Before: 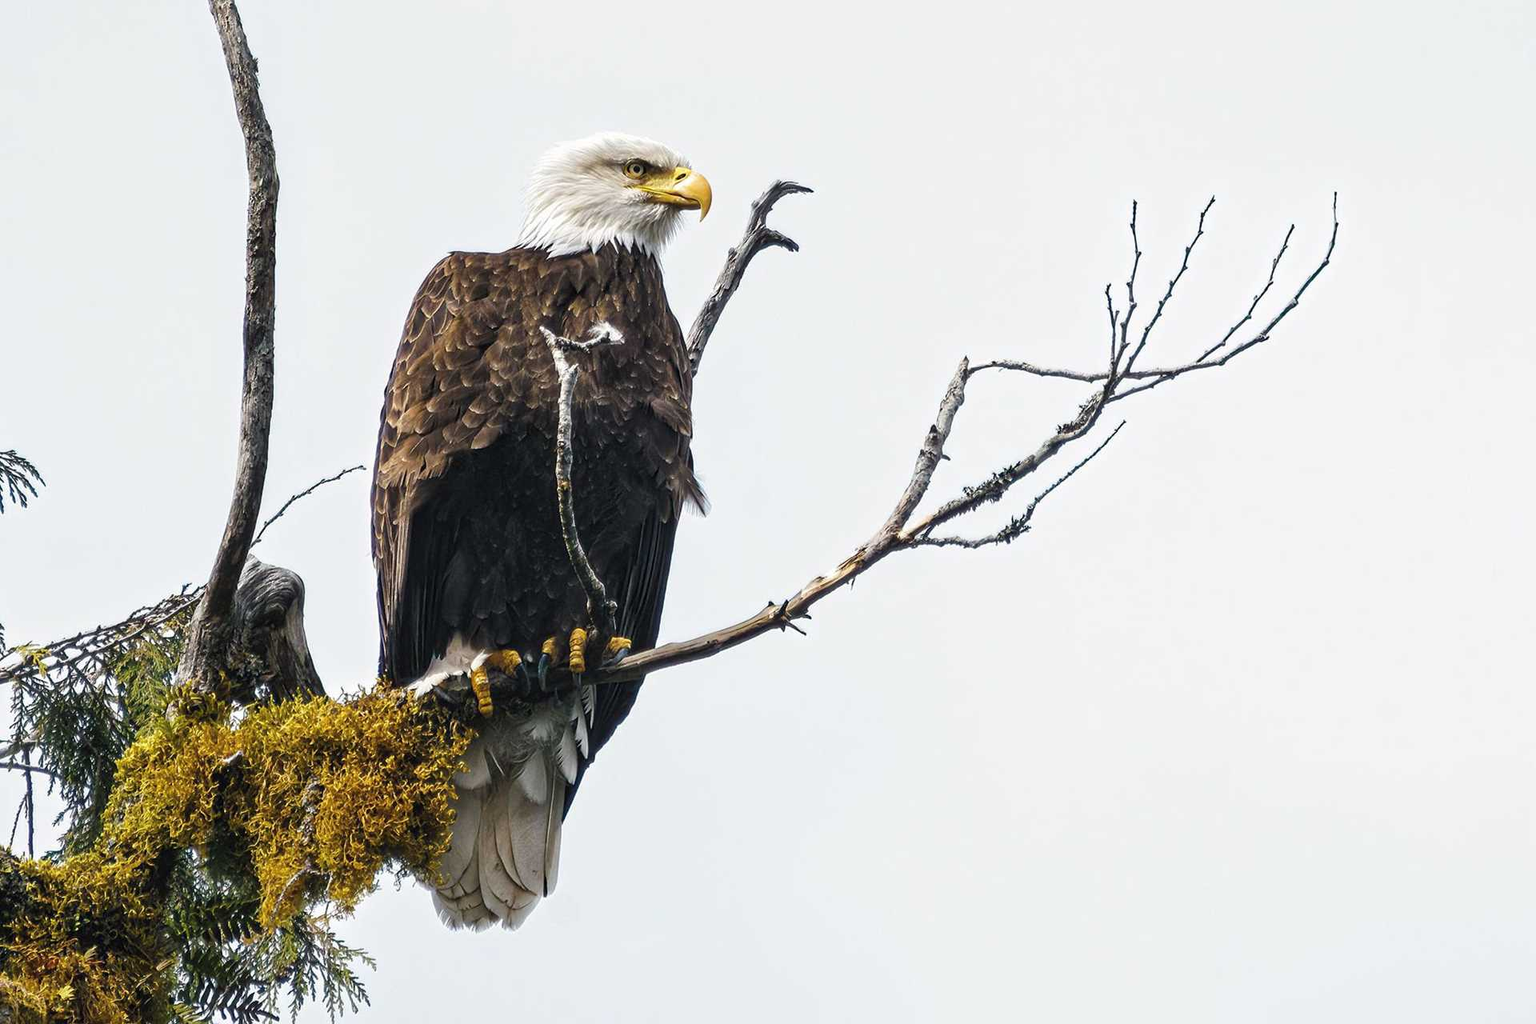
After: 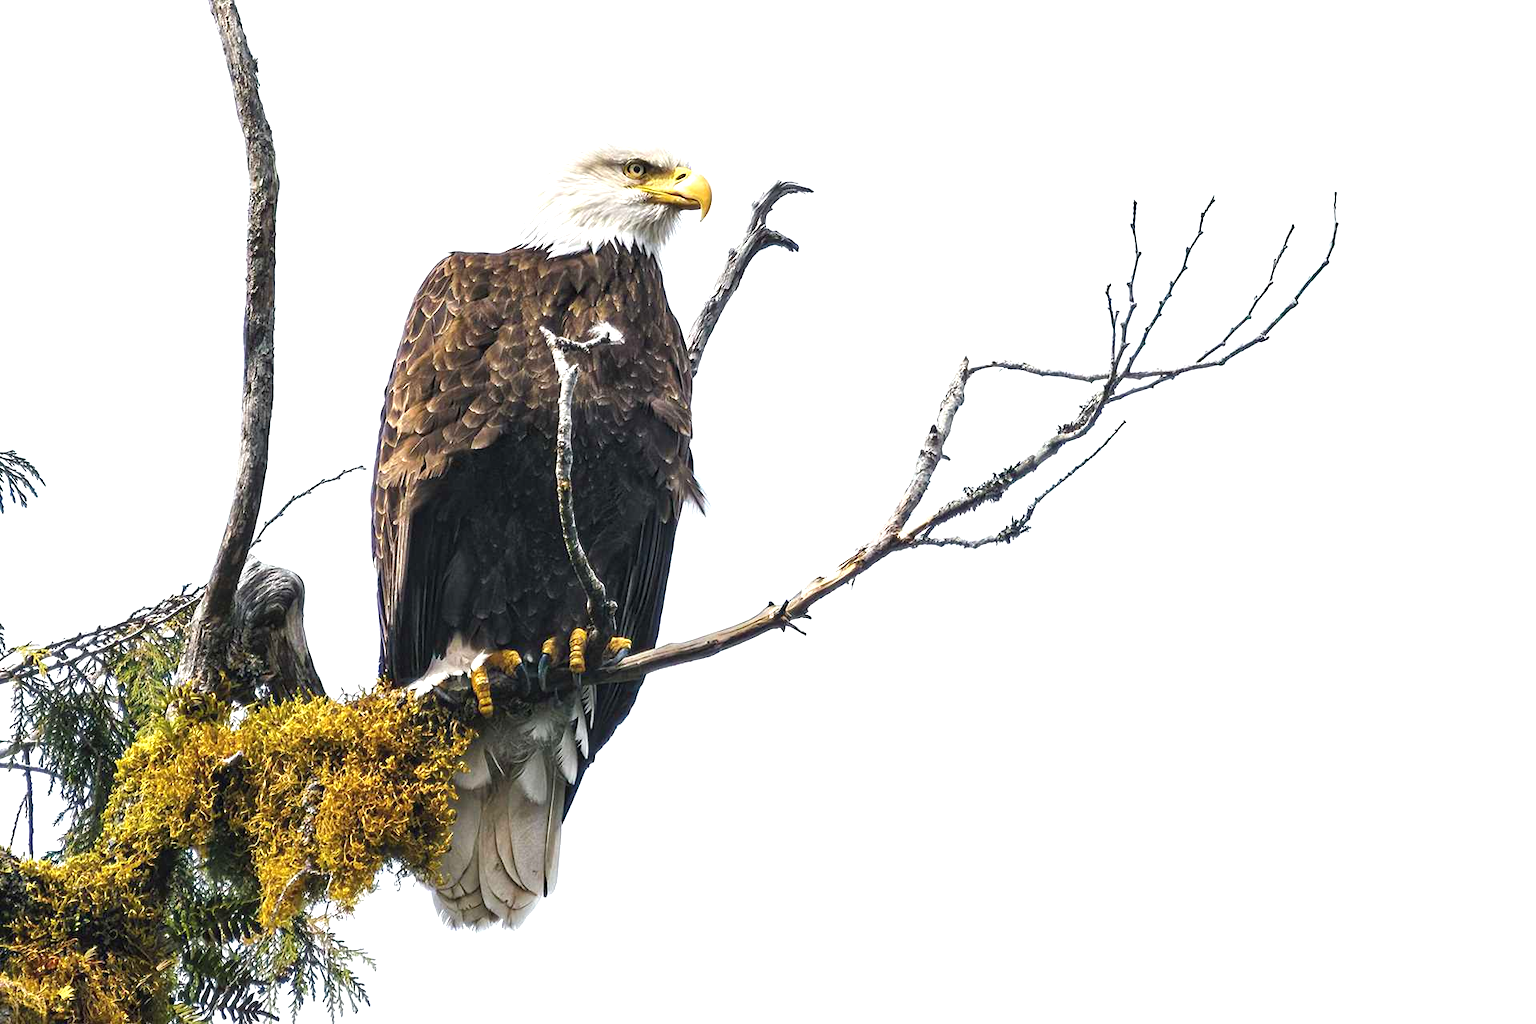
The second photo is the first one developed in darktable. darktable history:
exposure: black level correction 0, exposure 0.687 EV, compensate highlight preservation false
